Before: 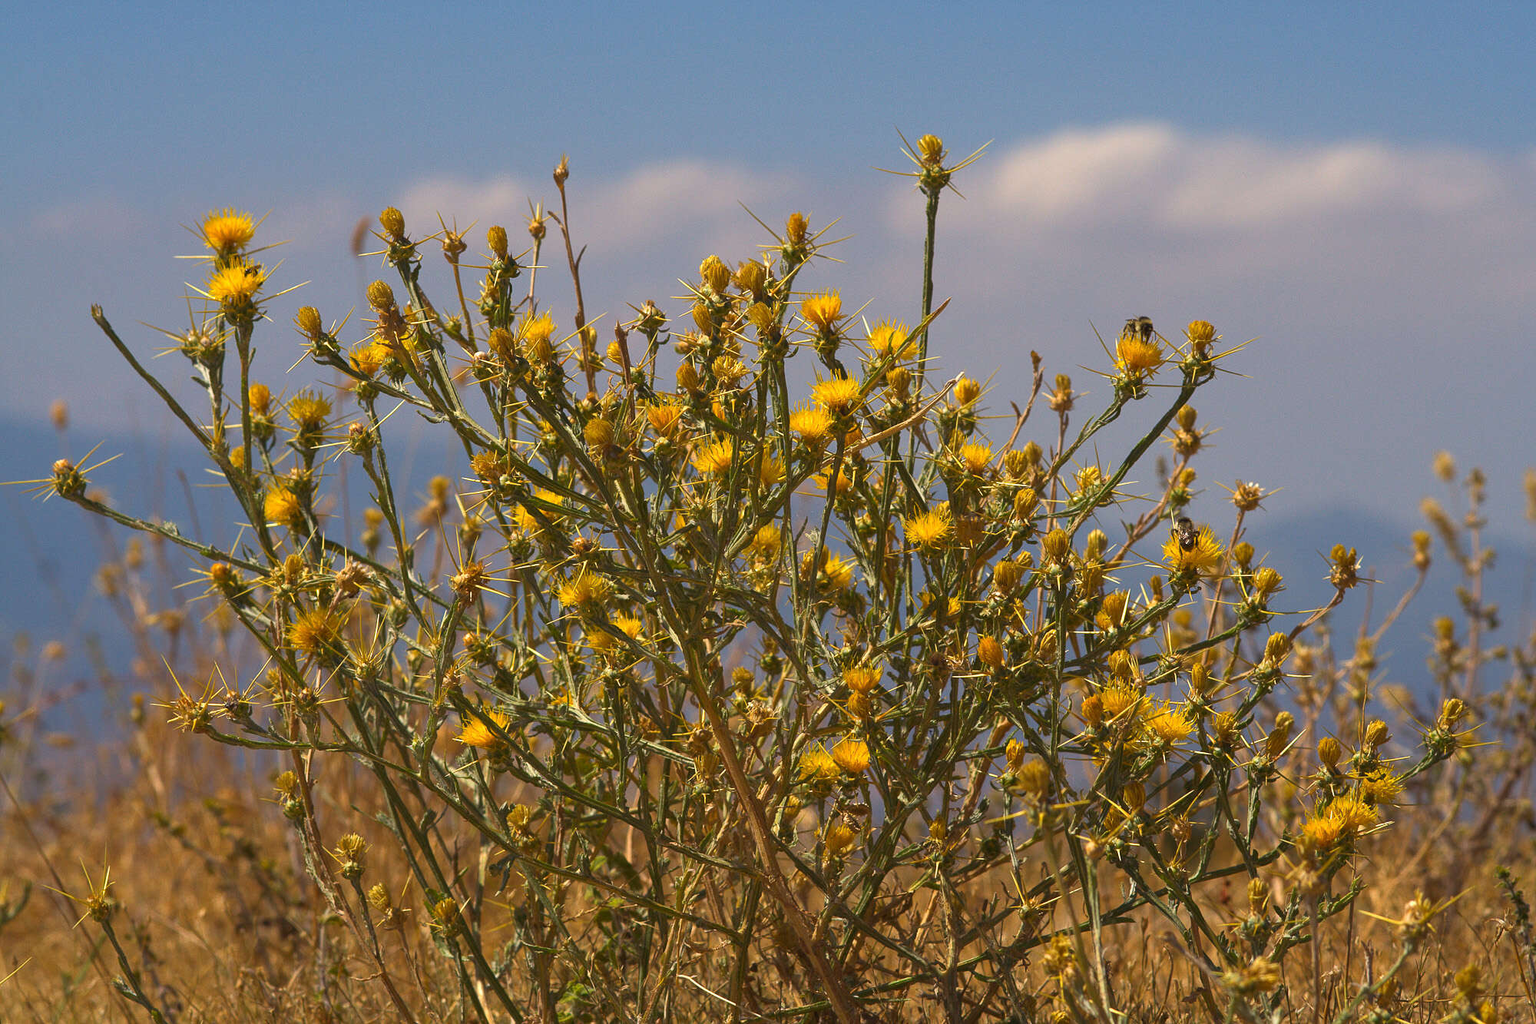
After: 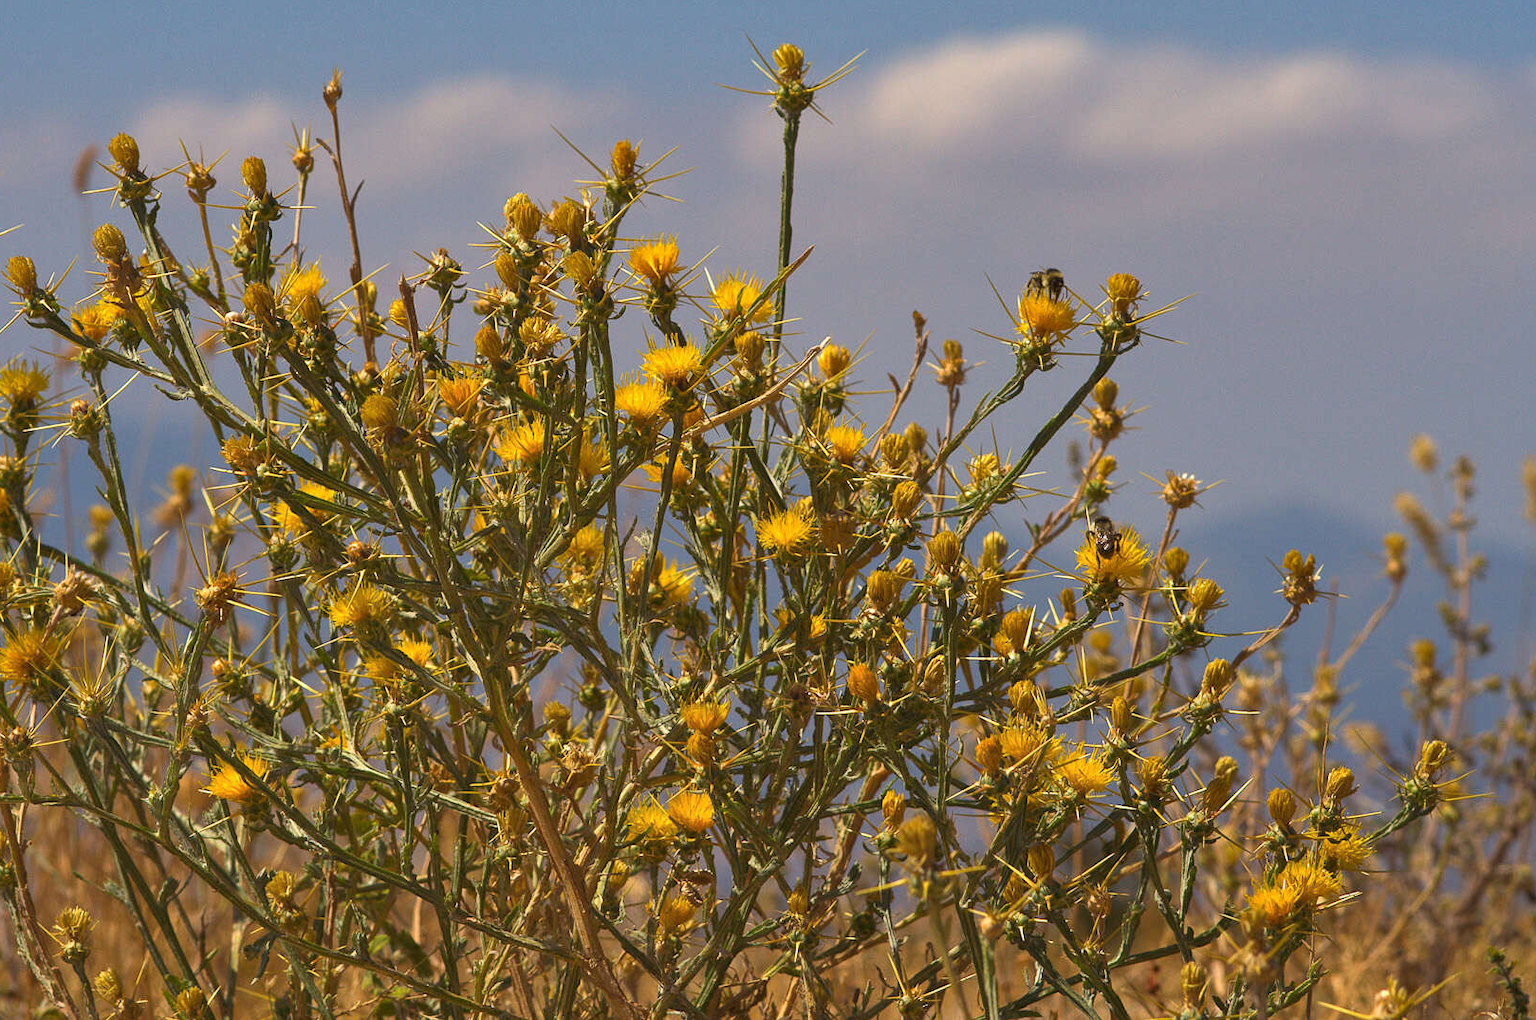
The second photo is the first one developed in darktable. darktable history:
shadows and highlights: soften with gaussian
crop: left 19.012%, top 9.709%, right 0.001%, bottom 9.569%
